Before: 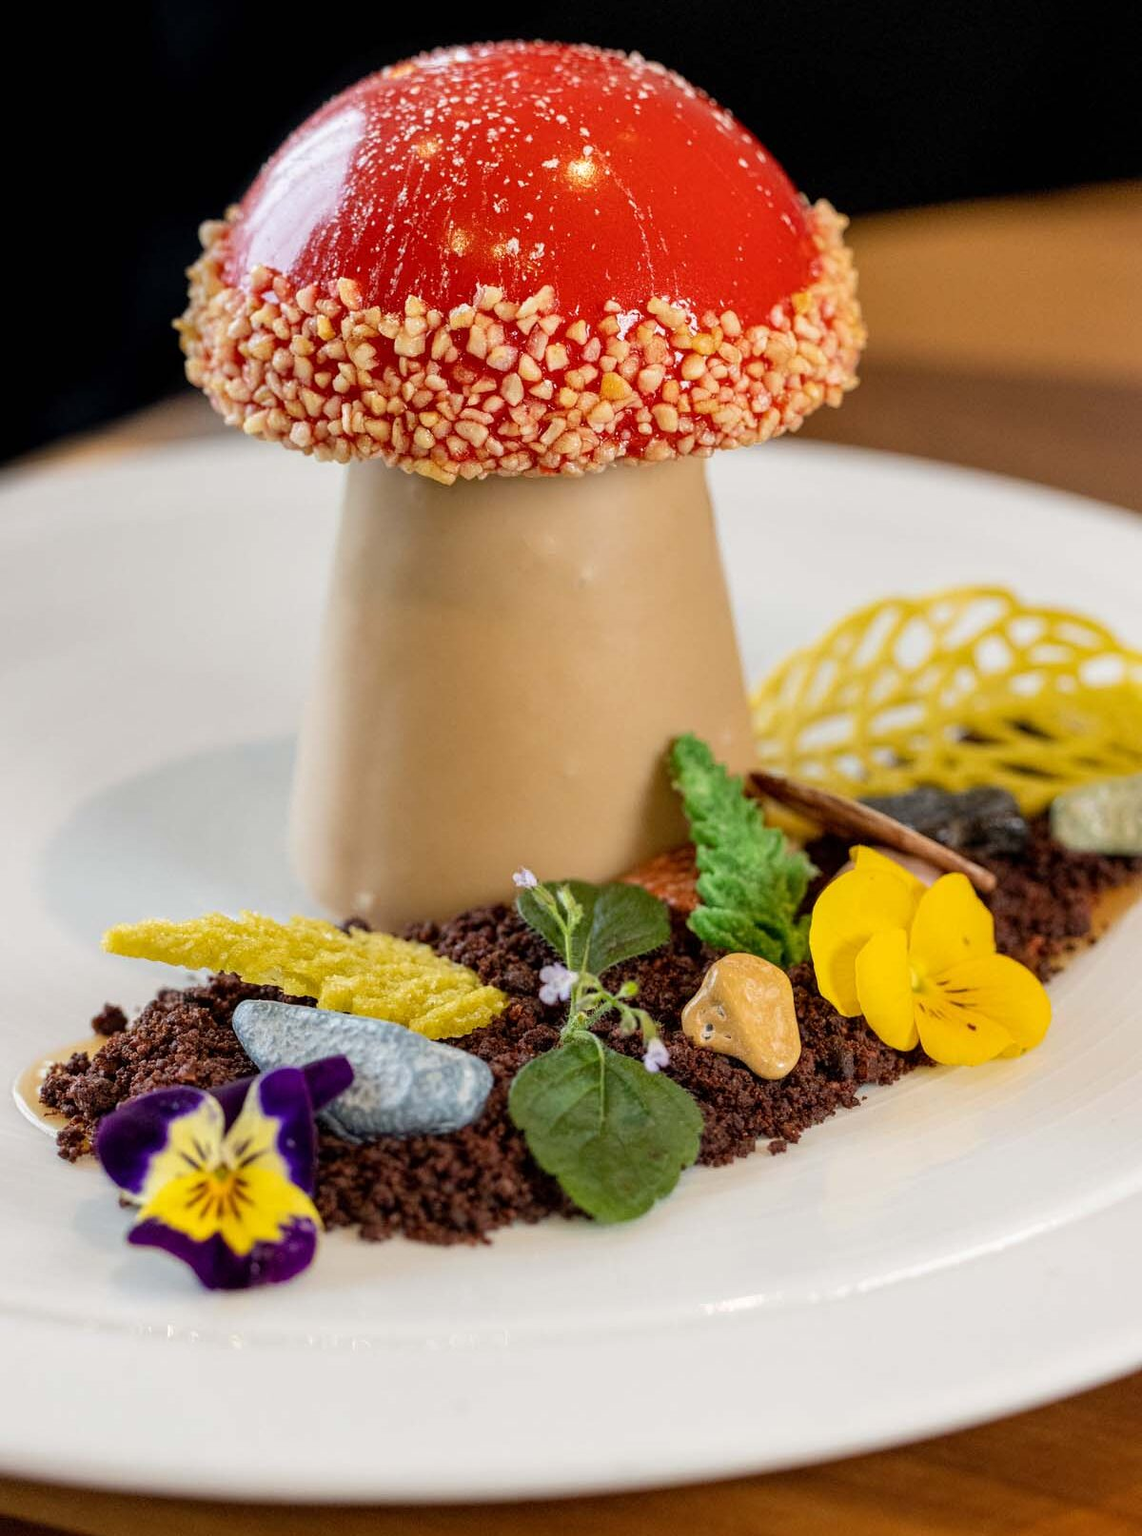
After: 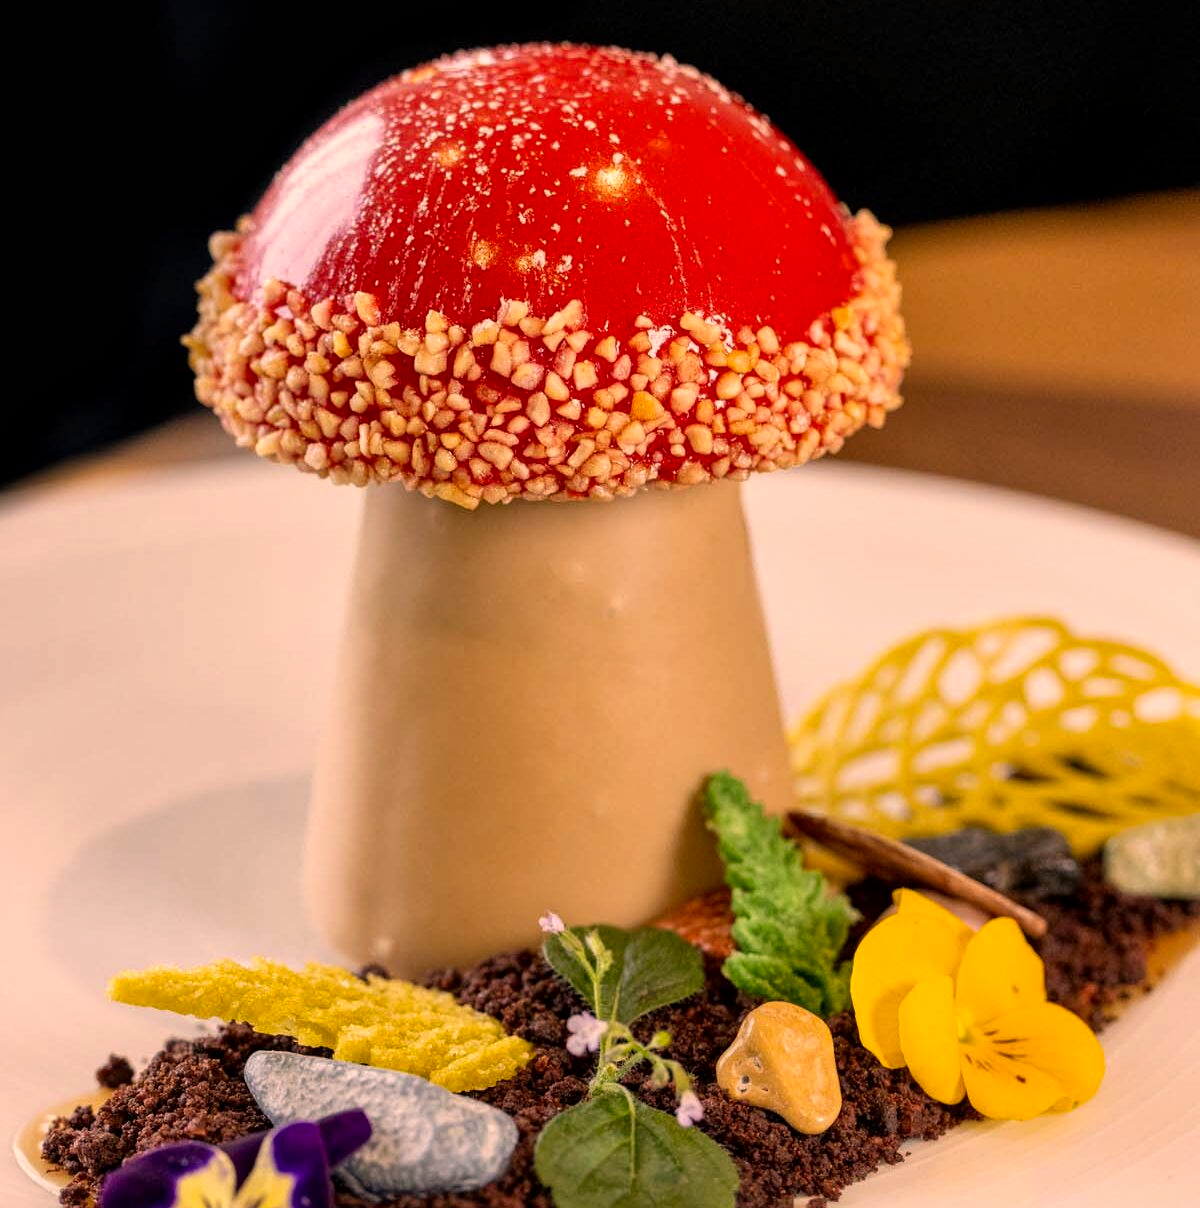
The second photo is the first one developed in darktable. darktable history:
crop: bottom 24.967%
local contrast: mode bilateral grid, contrast 20, coarseness 50, detail 120%, midtone range 0.2
color correction: highlights a* 17.88, highlights b* 18.79
